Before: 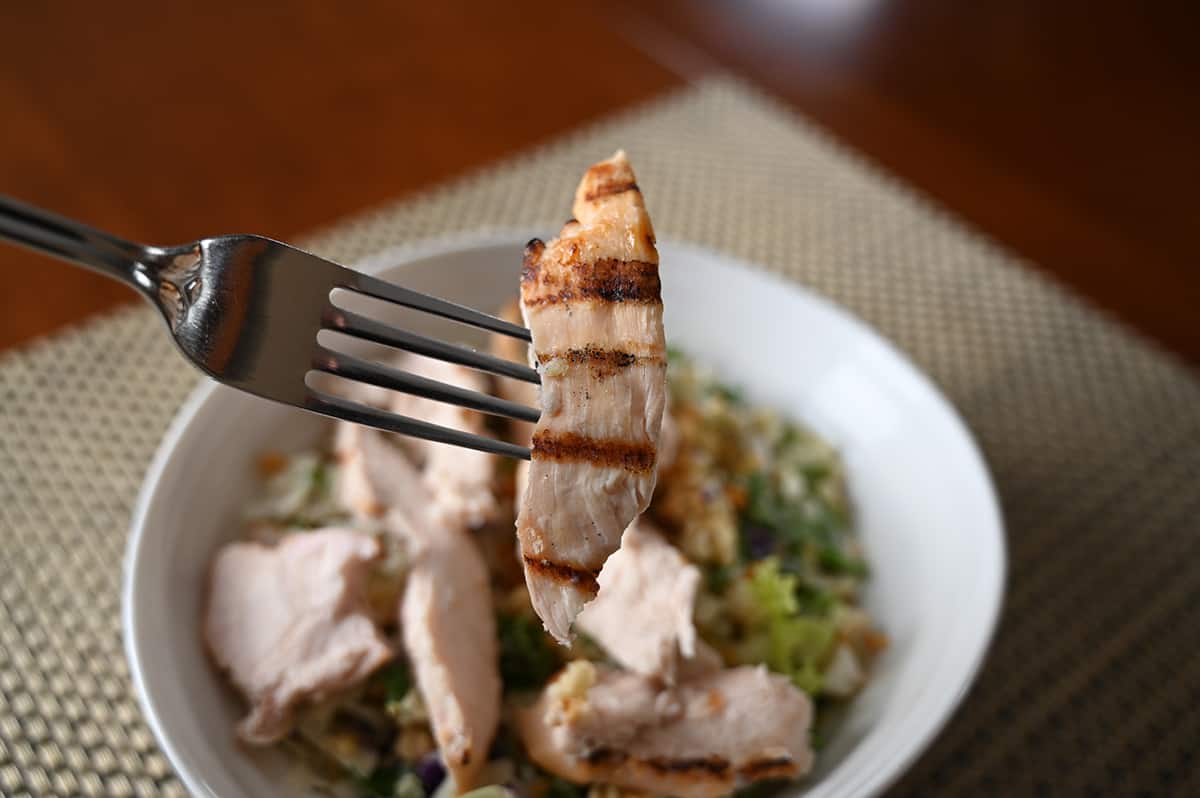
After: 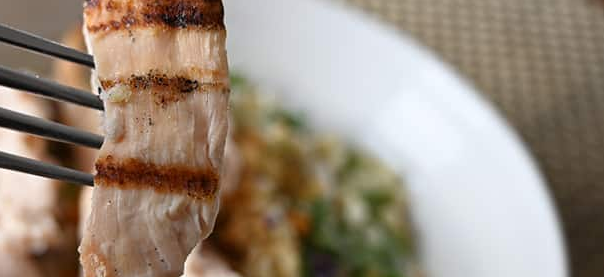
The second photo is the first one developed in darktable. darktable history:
crop: left 36.47%, top 34.429%, right 13.172%, bottom 30.8%
